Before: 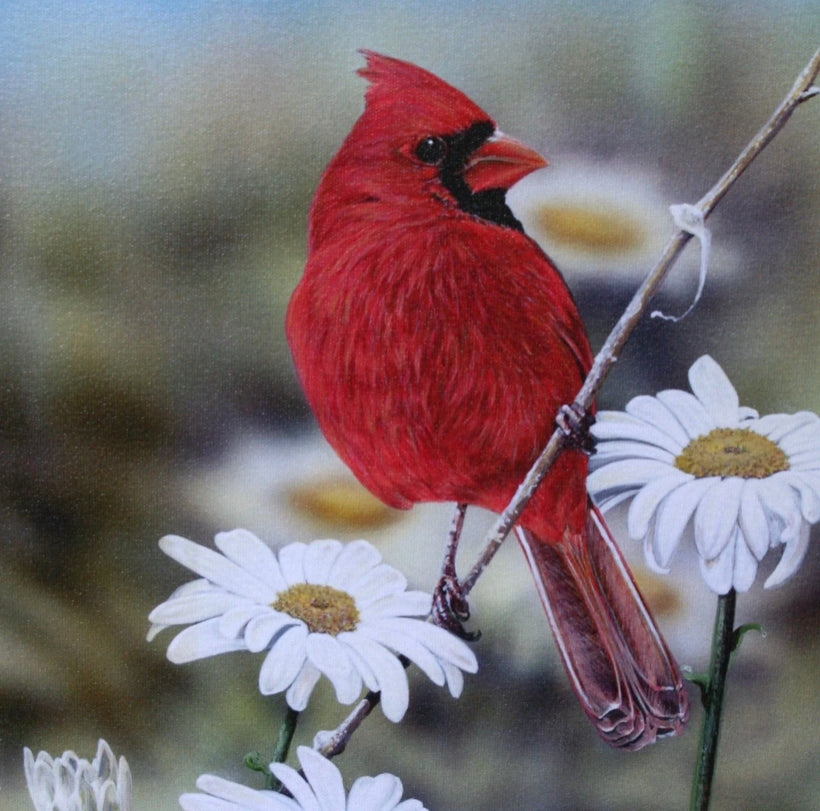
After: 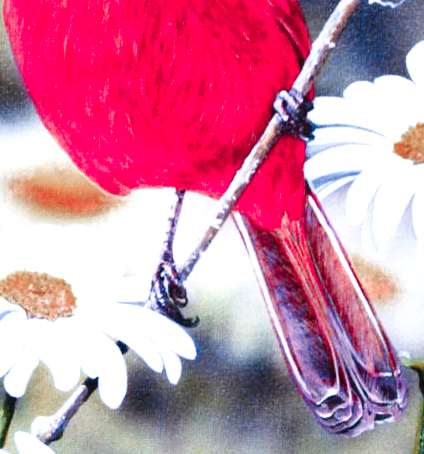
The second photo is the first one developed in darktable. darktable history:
base curve: curves: ch0 [(0, 0) (0, 0.001) (0.001, 0.001) (0.004, 0.002) (0.007, 0.004) (0.015, 0.013) (0.033, 0.045) (0.052, 0.096) (0.075, 0.17) (0.099, 0.241) (0.163, 0.42) (0.219, 0.55) (0.259, 0.616) (0.327, 0.722) (0.365, 0.765) (0.522, 0.873) (0.547, 0.881) (0.689, 0.919) (0.826, 0.952) (1, 1)], preserve colors none
crop: left 34.479%, top 38.822%, right 13.718%, bottom 5.172%
color zones: curves: ch0 [(0.006, 0.385) (0.143, 0.563) (0.243, 0.321) (0.352, 0.464) (0.516, 0.456) (0.625, 0.5) (0.75, 0.5) (0.875, 0.5)]; ch1 [(0, 0.5) (0.134, 0.504) (0.246, 0.463) (0.421, 0.515) (0.5, 0.56) (0.625, 0.5) (0.75, 0.5) (0.875, 0.5)]; ch2 [(0, 0.5) (0.131, 0.426) (0.307, 0.289) (0.38, 0.188) (0.513, 0.216) (0.625, 0.548) (0.75, 0.468) (0.838, 0.396) (0.971, 0.311)]
levels: levels [0, 0.435, 0.917]
